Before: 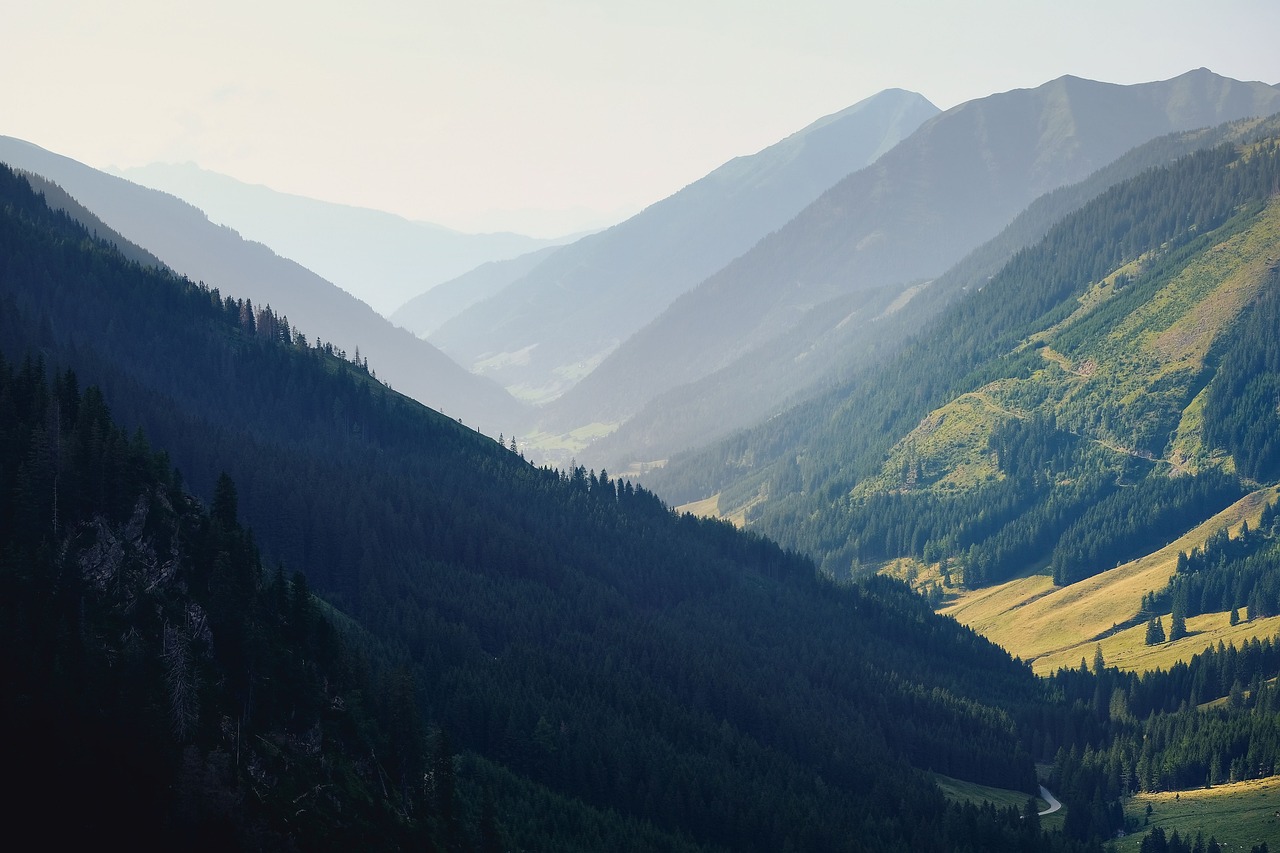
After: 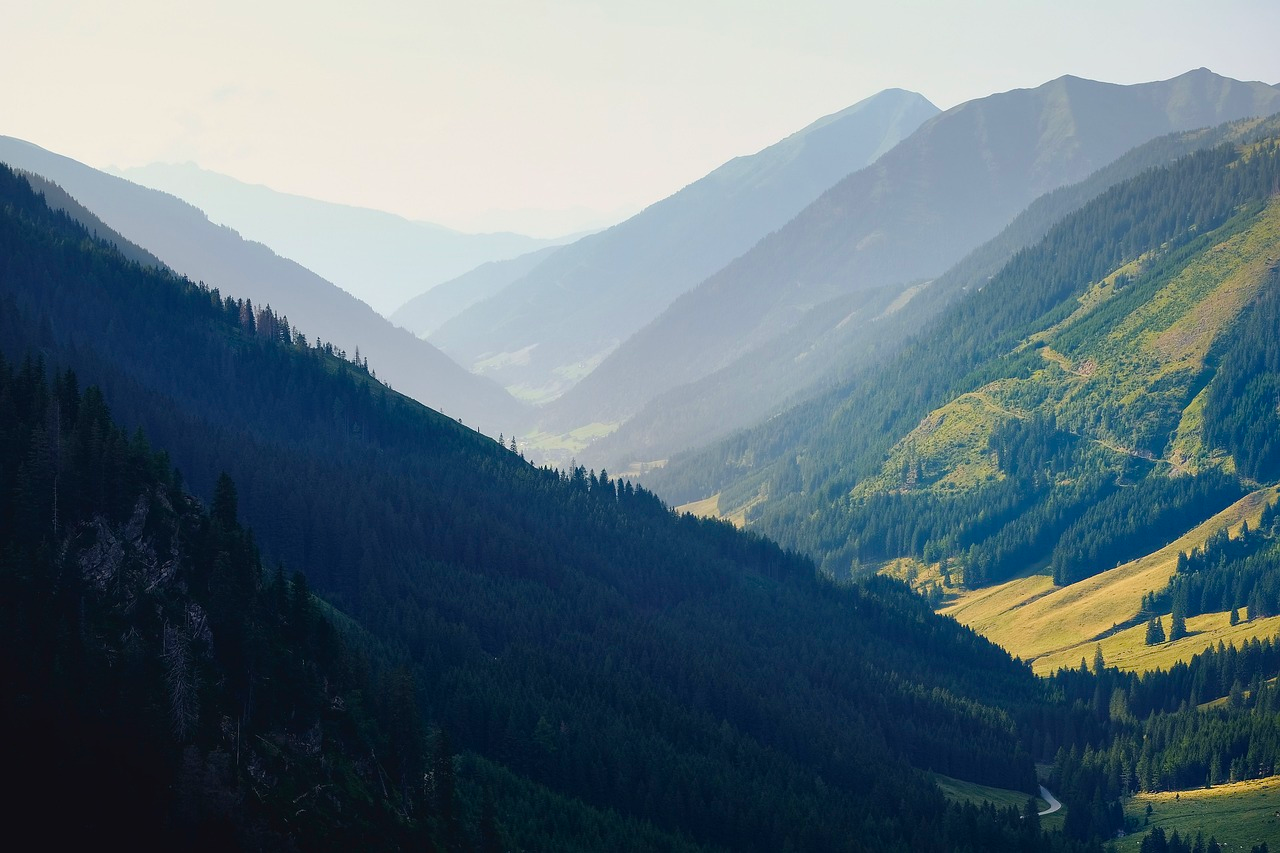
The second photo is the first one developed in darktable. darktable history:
color balance rgb: perceptual saturation grading › global saturation -2.444%, perceptual saturation grading › highlights -7.852%, perceptual saturation grading › mid-tones 7.642%, perceptual saturation grading › shadows 4.72%, global vibrance 39.61%
